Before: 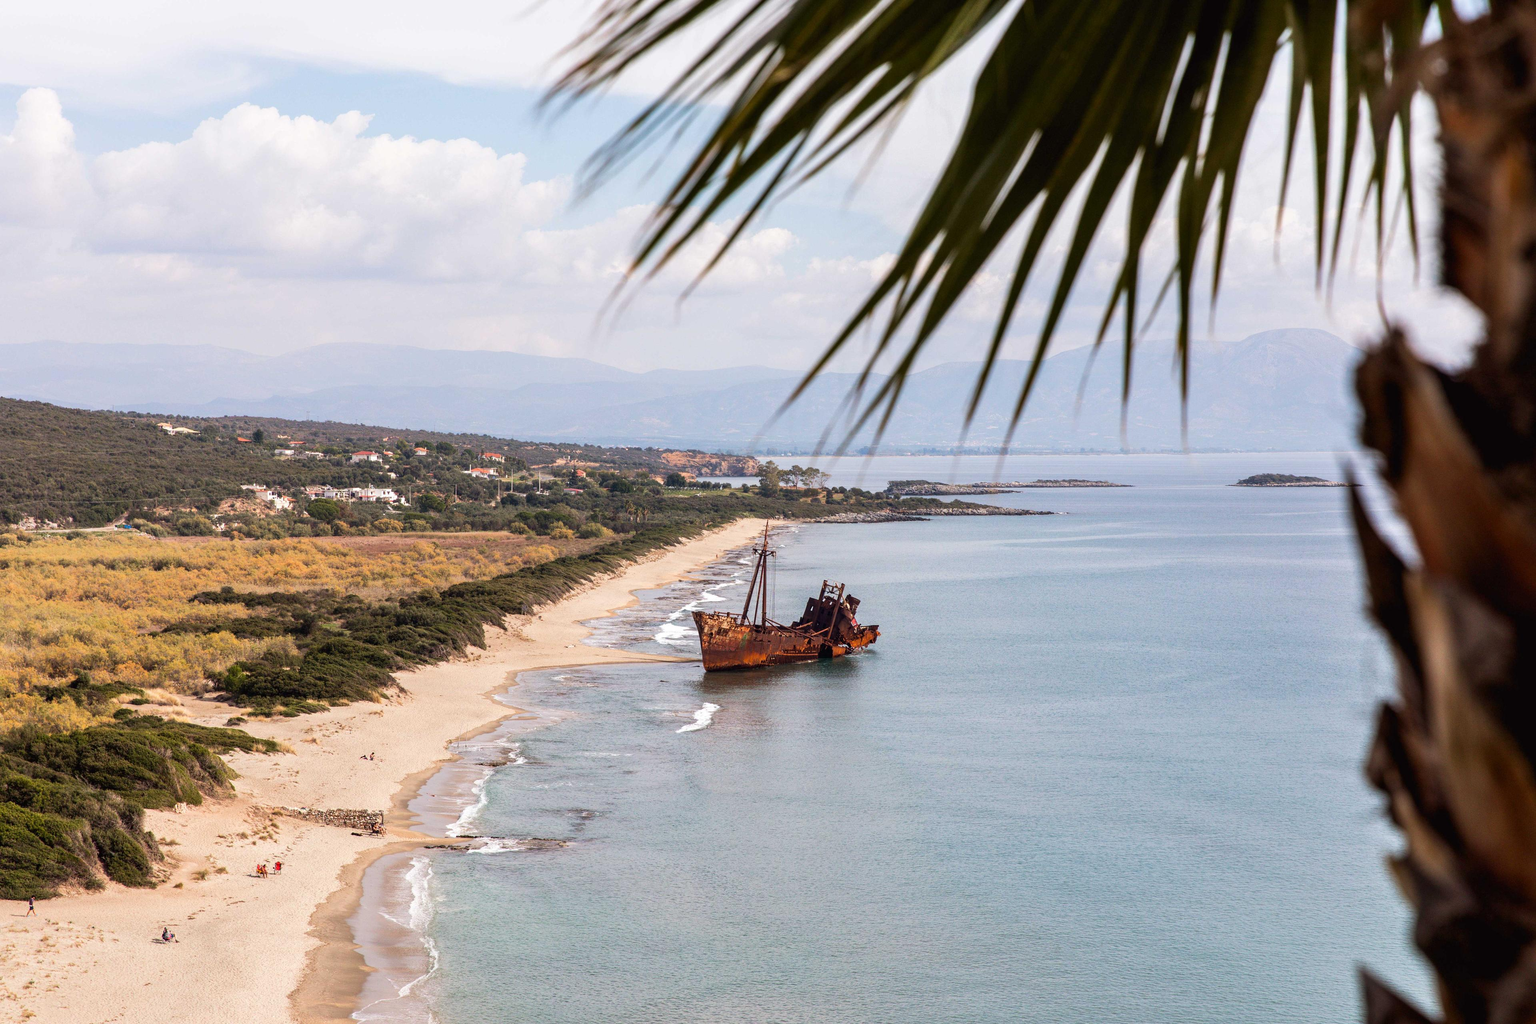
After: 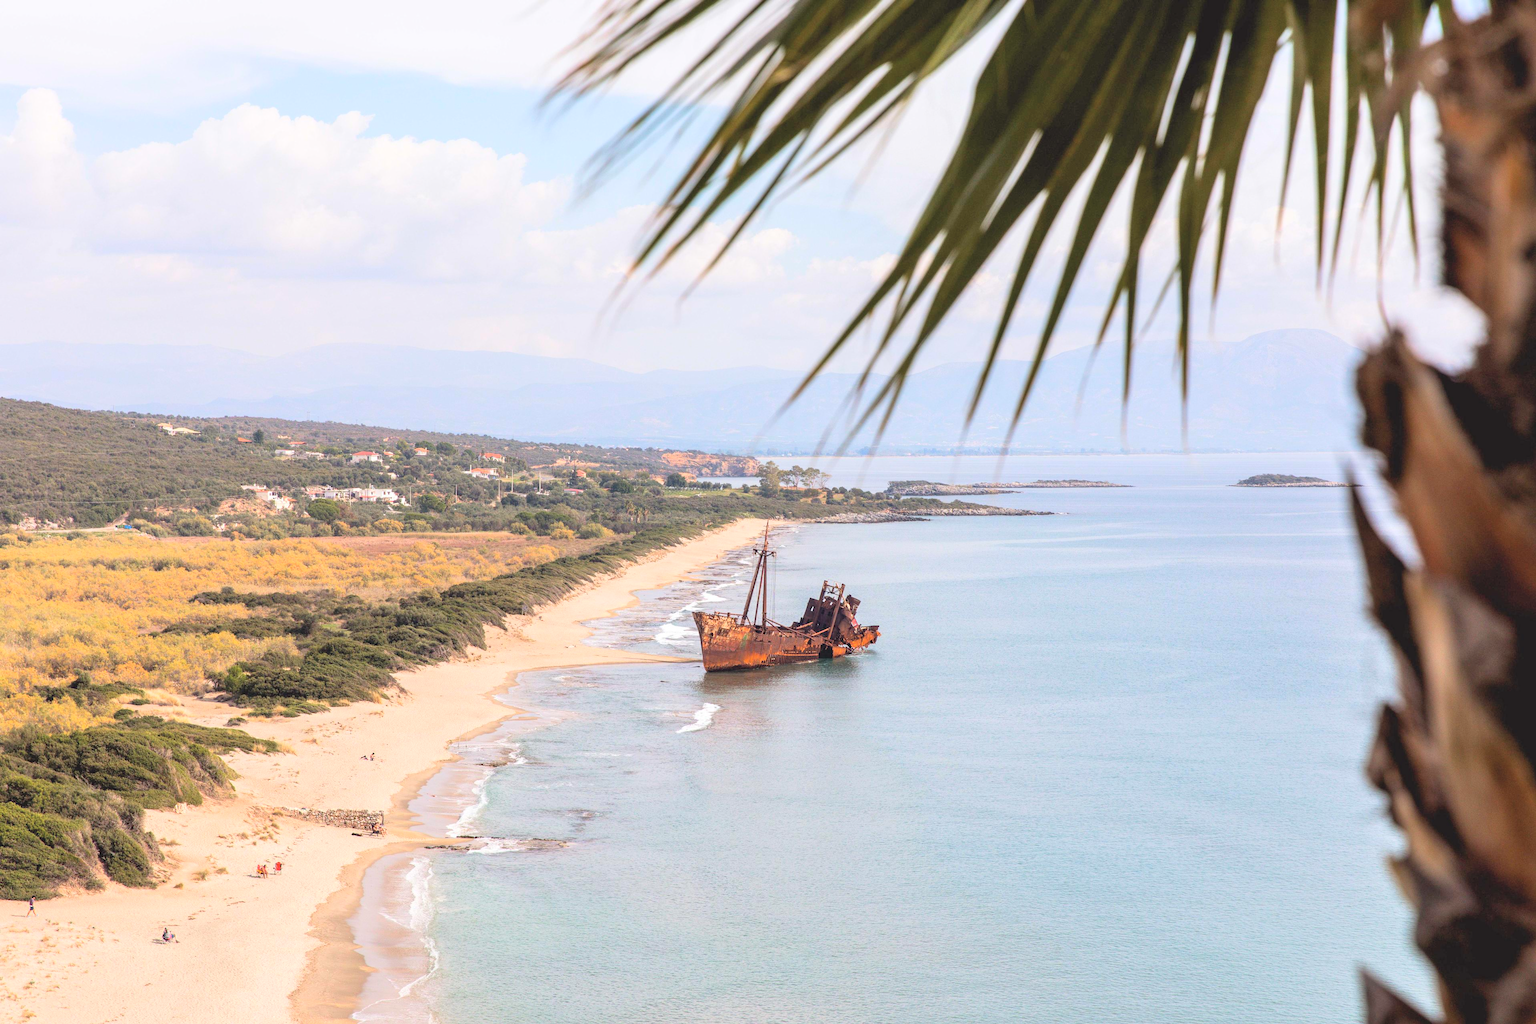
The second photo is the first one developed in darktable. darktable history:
contrast brightness saturation: contrast -0.08, brightness -0.04, saturation -0.11
exposure: exposure 1 EV, compensate highlight preservation false
global tonemap: drago (0.7, 100)
